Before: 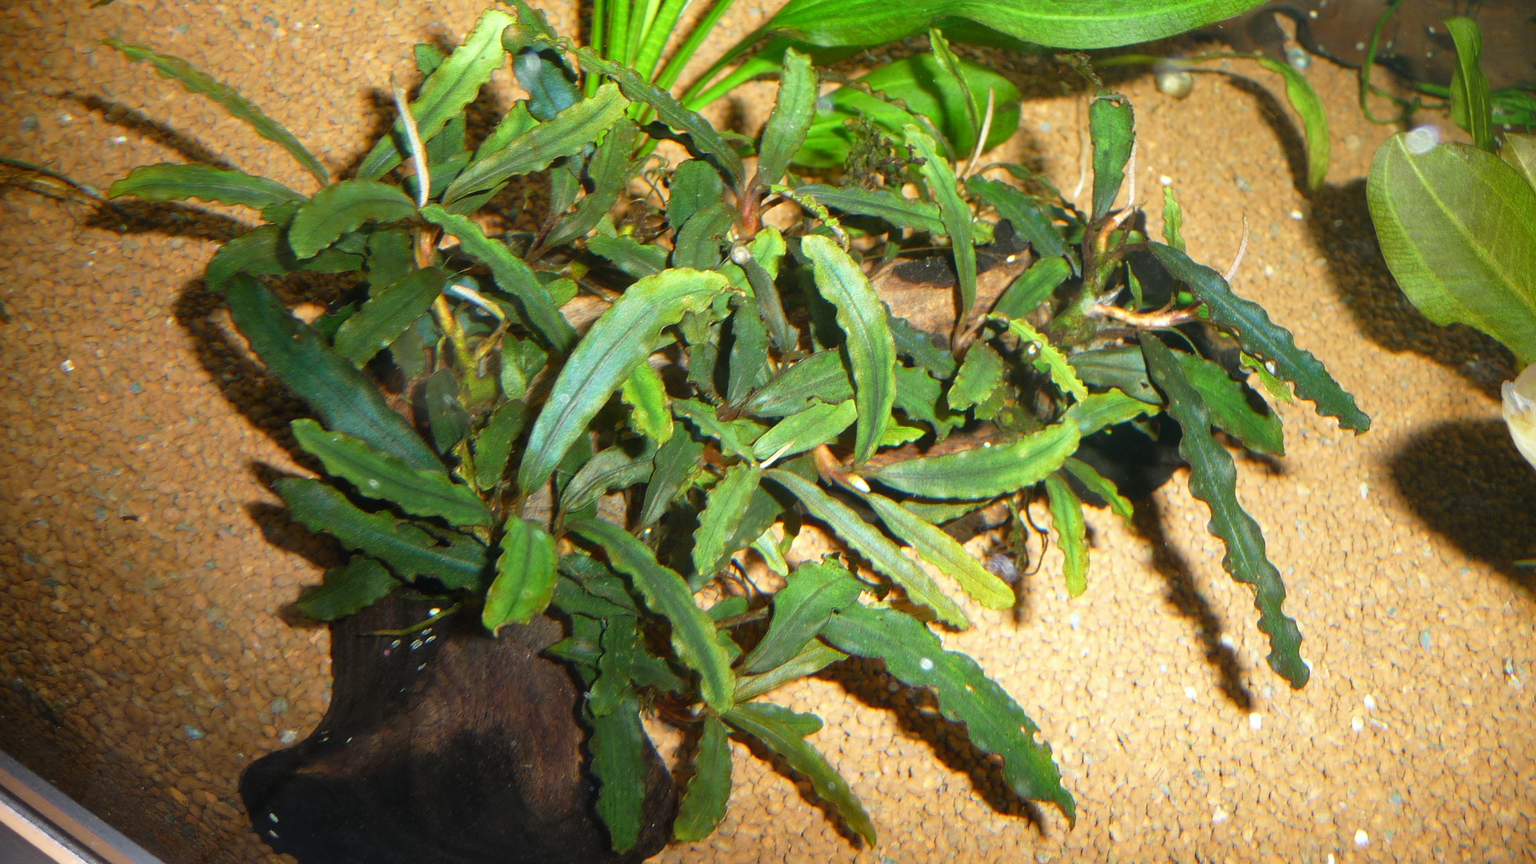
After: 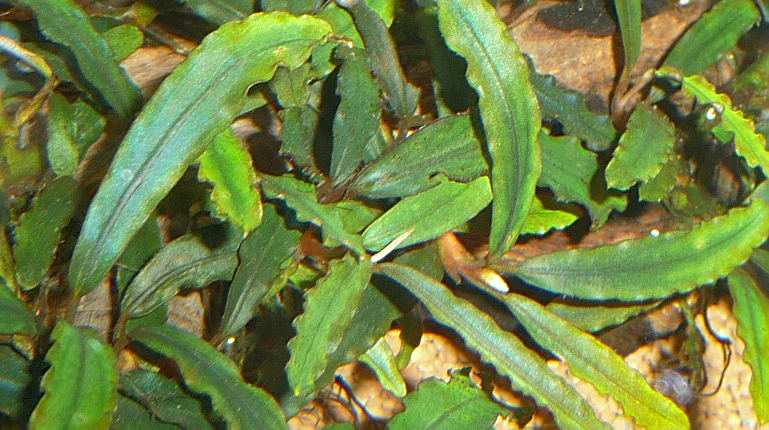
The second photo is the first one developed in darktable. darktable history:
sharpen: on, module defaults
shadows and highlights: on, module defaults
crop: left 30.161%, top 29.955%, right 29.737%, bottom 30.196%
